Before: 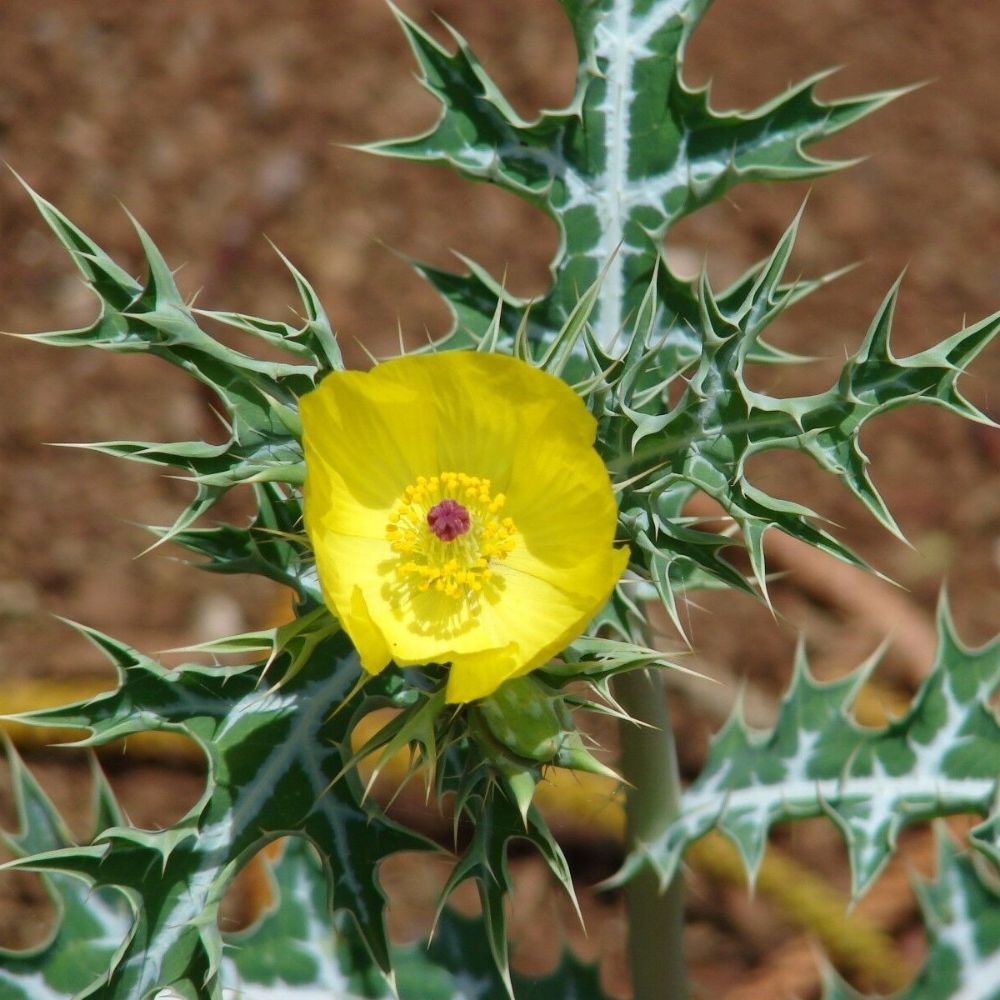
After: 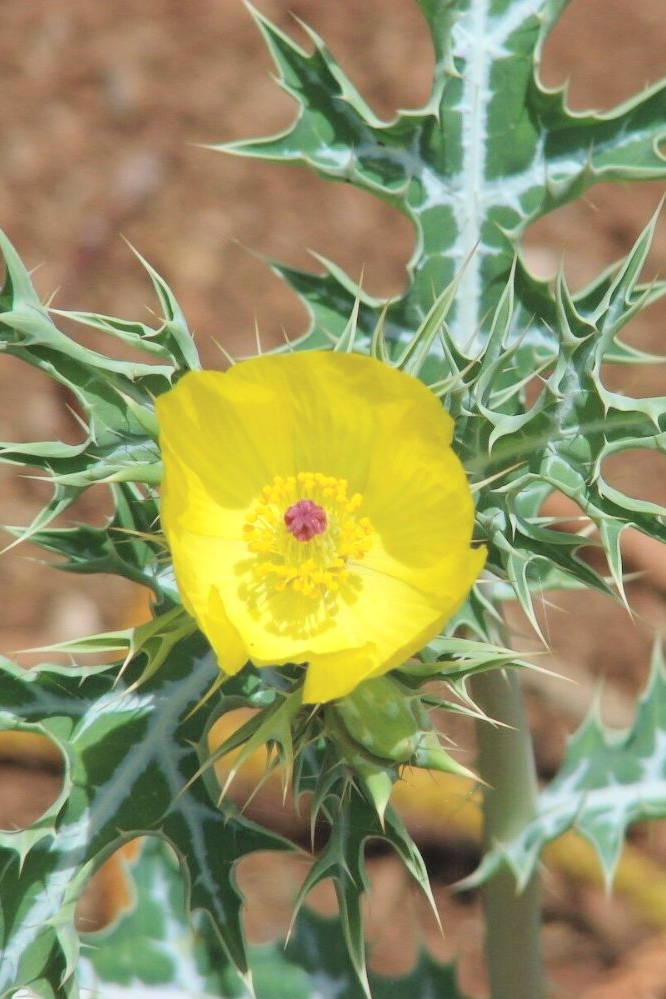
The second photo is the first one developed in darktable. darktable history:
crop and rotate: left 14.385%, right 18.948%
contrast brightness saturation: brightness 0.28
